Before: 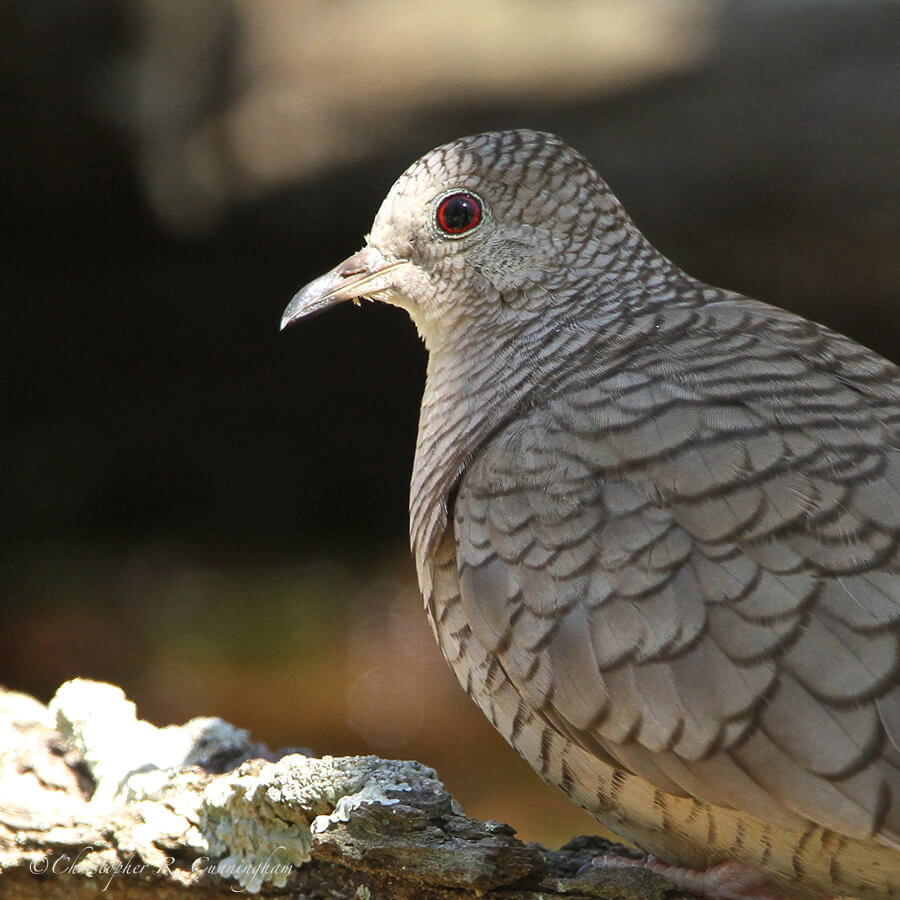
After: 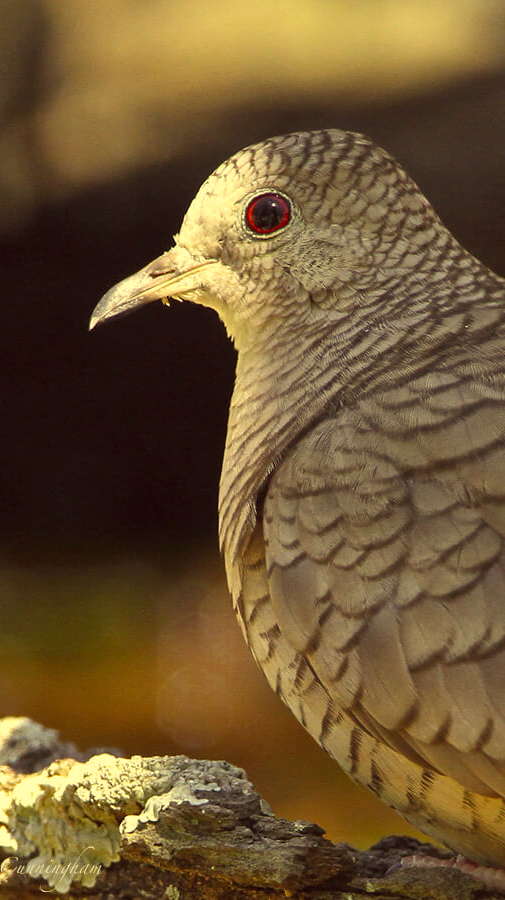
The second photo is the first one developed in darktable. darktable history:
color correction: highlights a* -0.443, highlights b* 39.72, shadows a* 9.21, shadows b* -0.679
crop: left 21.277%, right 22.587%
